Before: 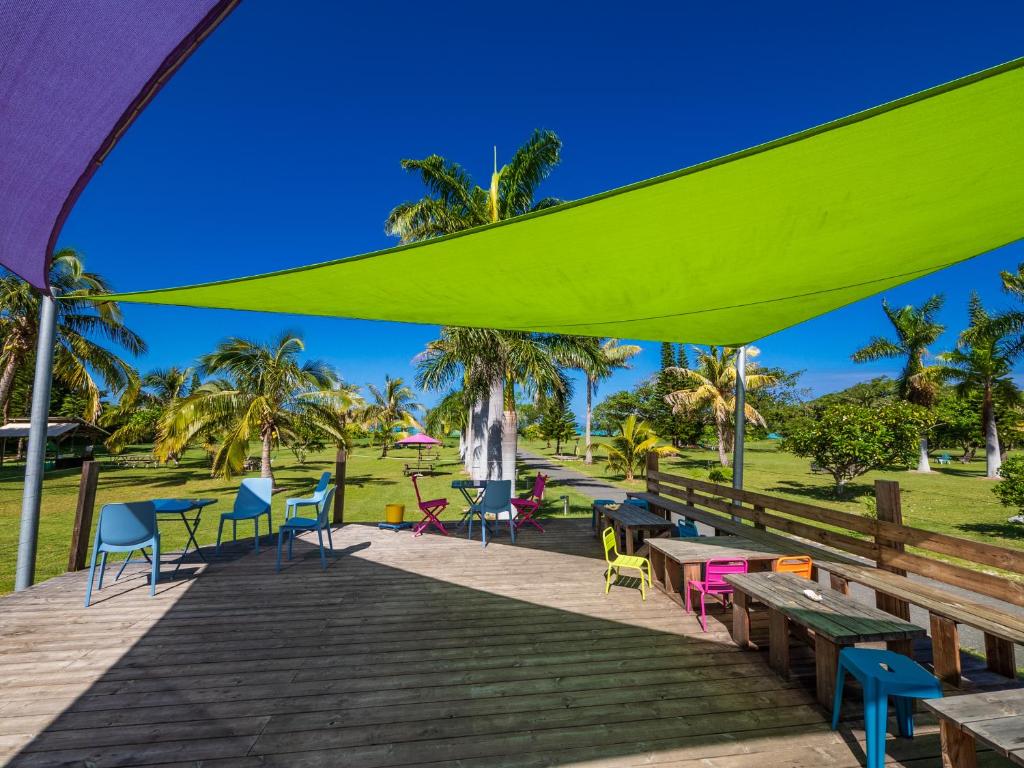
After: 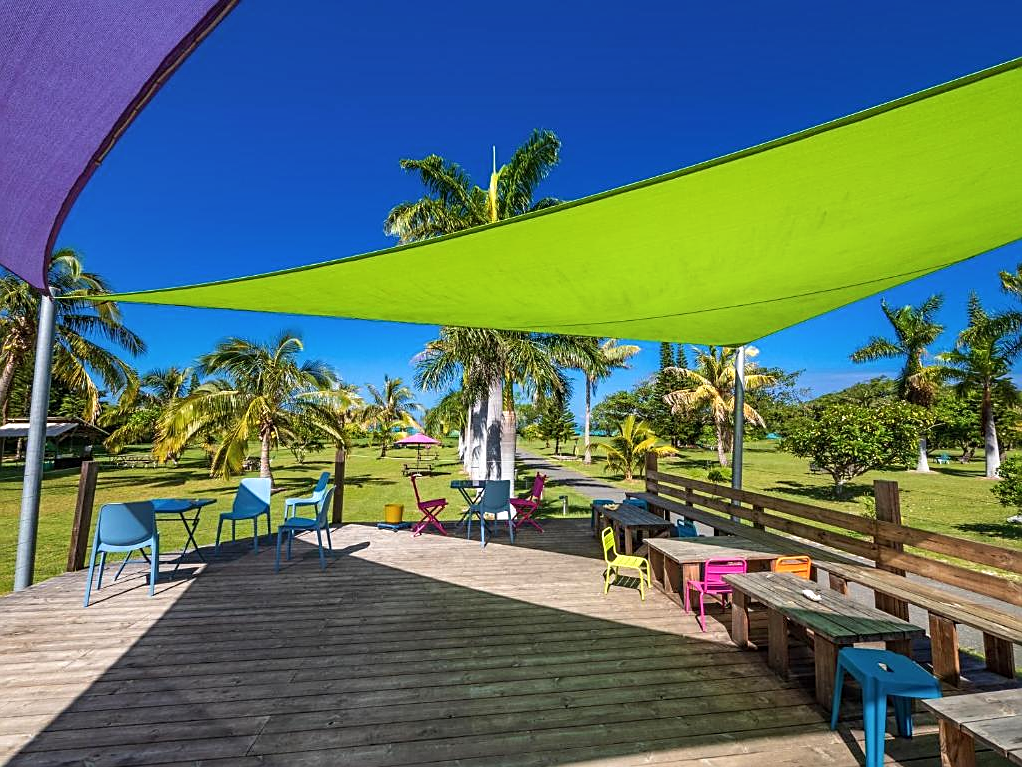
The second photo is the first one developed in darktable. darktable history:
sharpen: on, module defaults
exposure: exposure 0.268 EV, compensate highlight preservation false
shadows and highlights: highlights 69.13, soften with gaussian
crop and rotate: left 0.111%, bottom 0.011%
color correction: highlights b* -0.014, saturation 0.98
